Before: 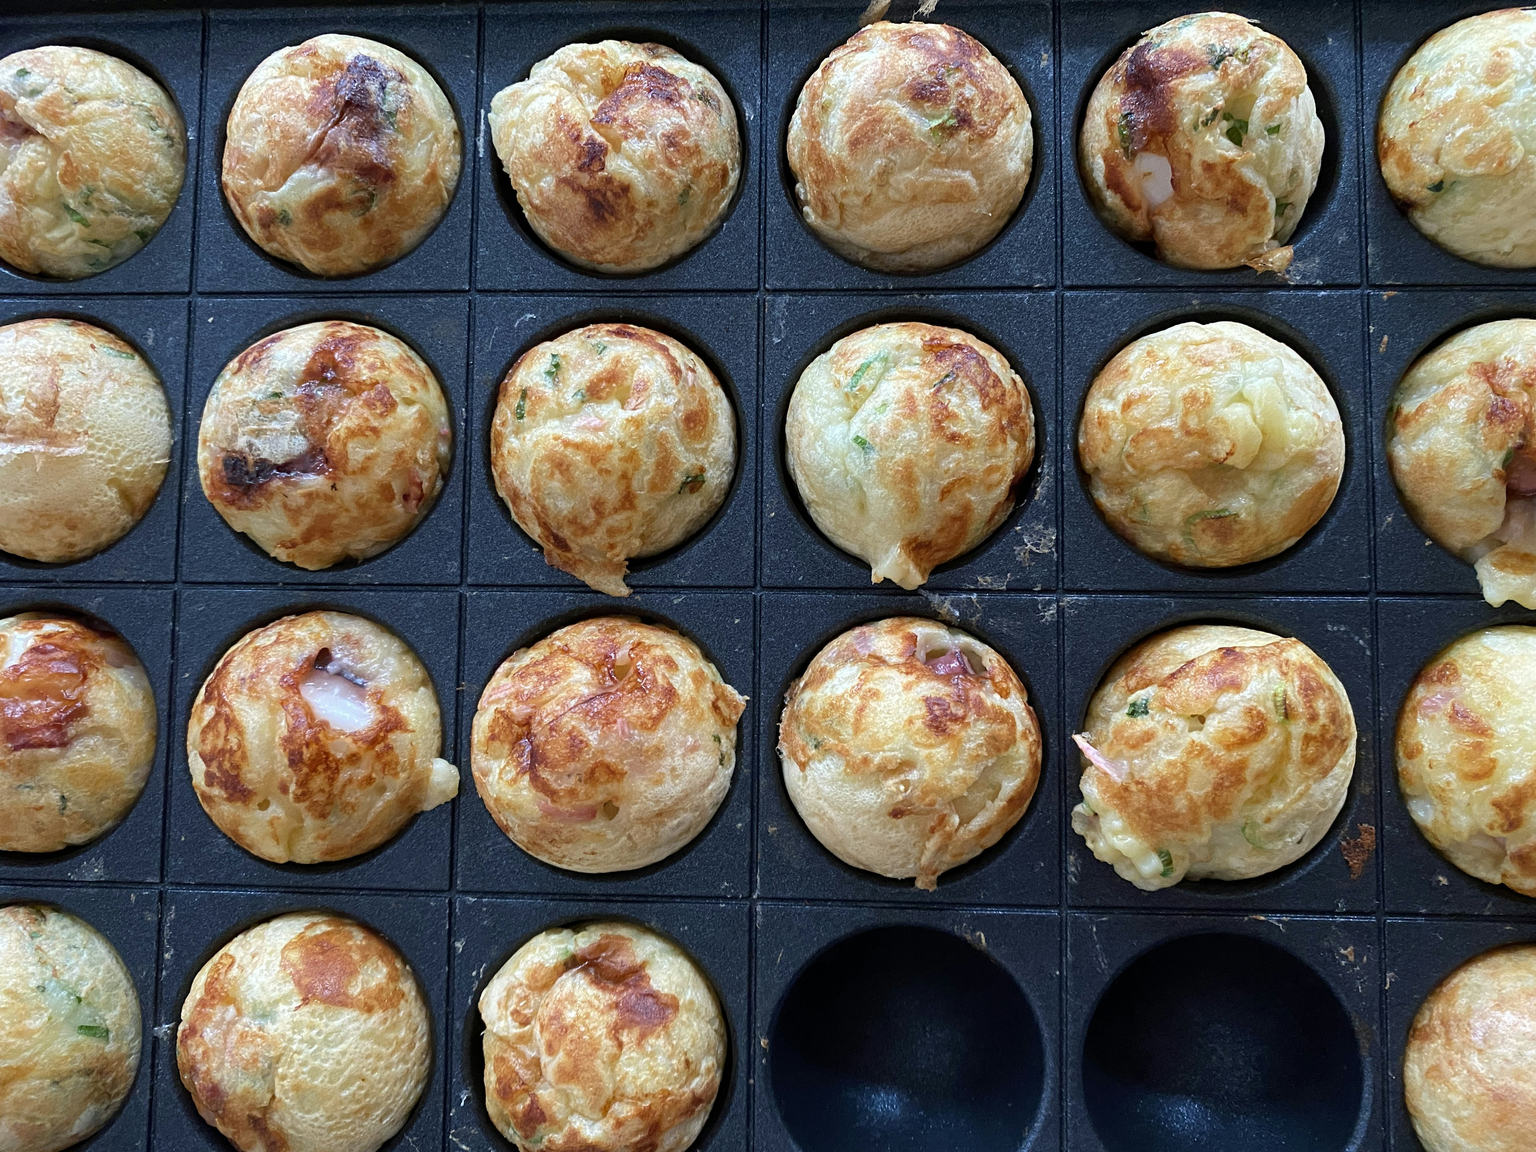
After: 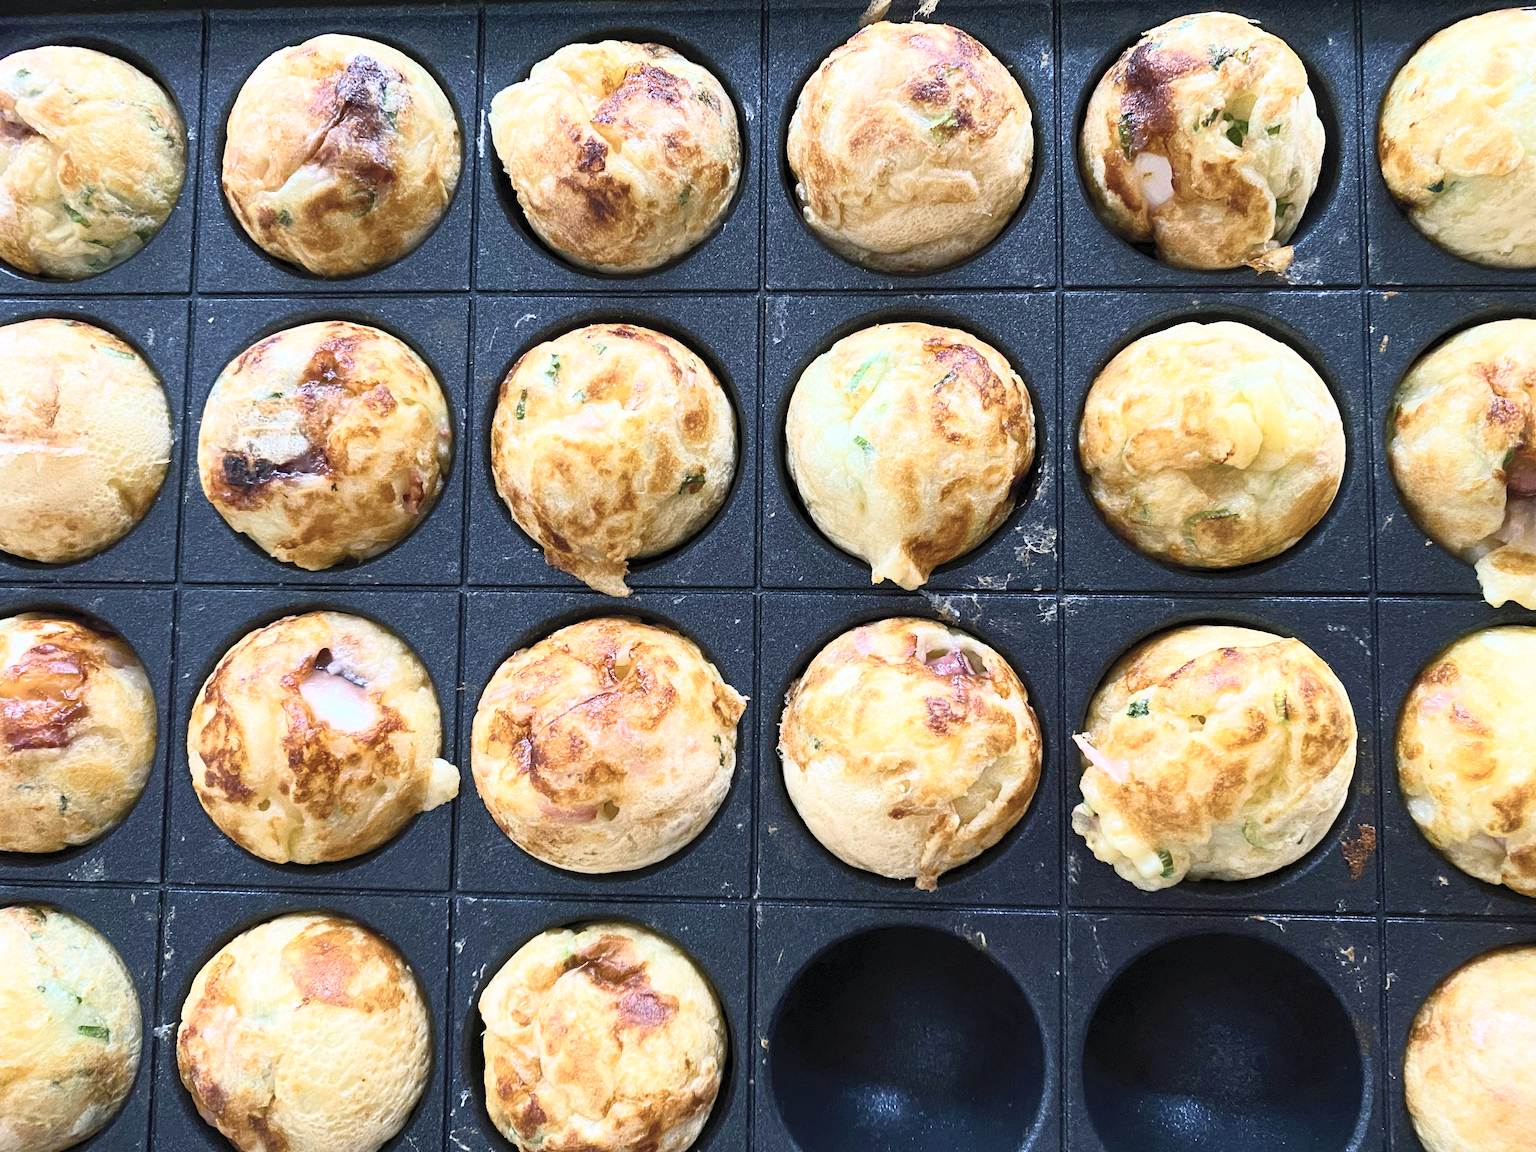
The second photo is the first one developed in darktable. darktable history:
contrast brightness saturation: contrast 0.444, brightness 0.546, saturation -0.203
color balance rgb: power › hue 210.75°, highlights gain › chroma 0.875%, highlights gain › hue 24.27°, perceptual saturation grading › global saturation 30.295%, global vibrance 20%
